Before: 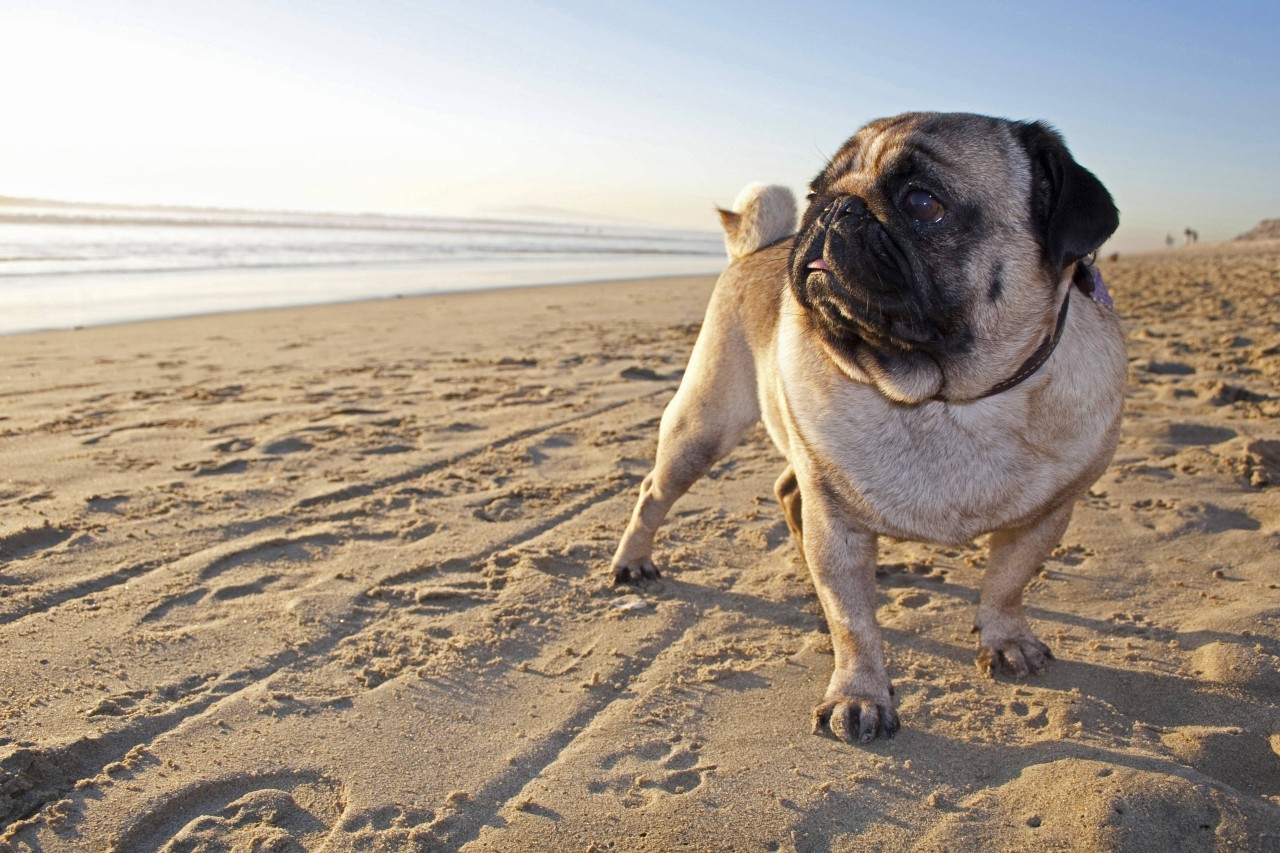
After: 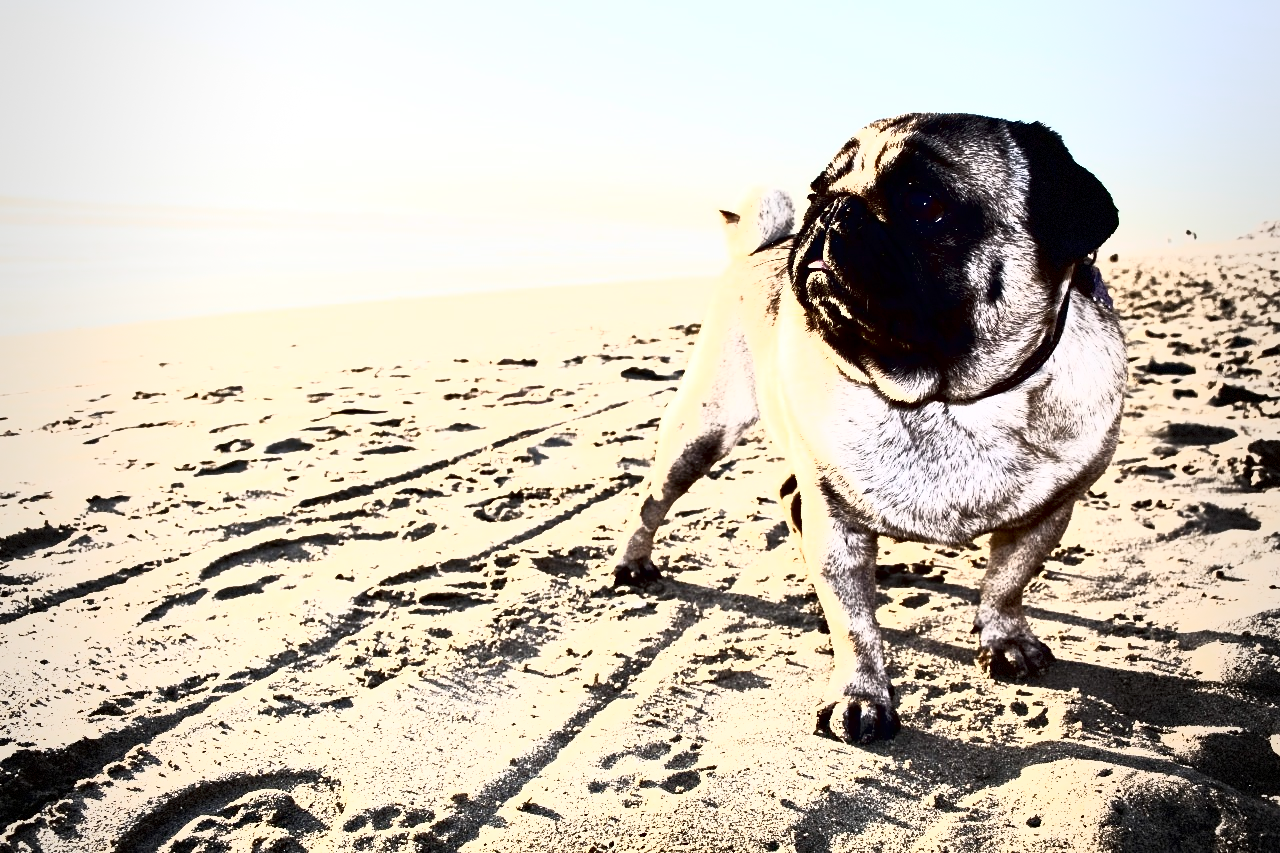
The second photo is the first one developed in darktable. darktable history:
vignetting: fall-off start 96.84%, fall-off radius 100.4%, brightness -0.286, width/height ratio 0.612, dithering 8-bit output
tone curve: curves: ch0 [(0, 0) (0.003, 0.001) (0.011, 0.003) (0.025, 0.003) (0.044, 0.003) (0.069, 0.003) (0.1, 0.006) (0.136, 0.007) (0.177, 0.009) (0.224, 0.007) (0.277, 0.026) (0.335, 0.126) (0.399, 0.254) (0.468, 0.493) (0.543, 0.892) (0.623, 0.984) (0.709, 0.979) (0.801, 0.979) (0.898, 0.982) (1, 1)], color space Lab, independent channels, preserve colors none
shadows and highlights: shadows 0.656, highlights 40.18
